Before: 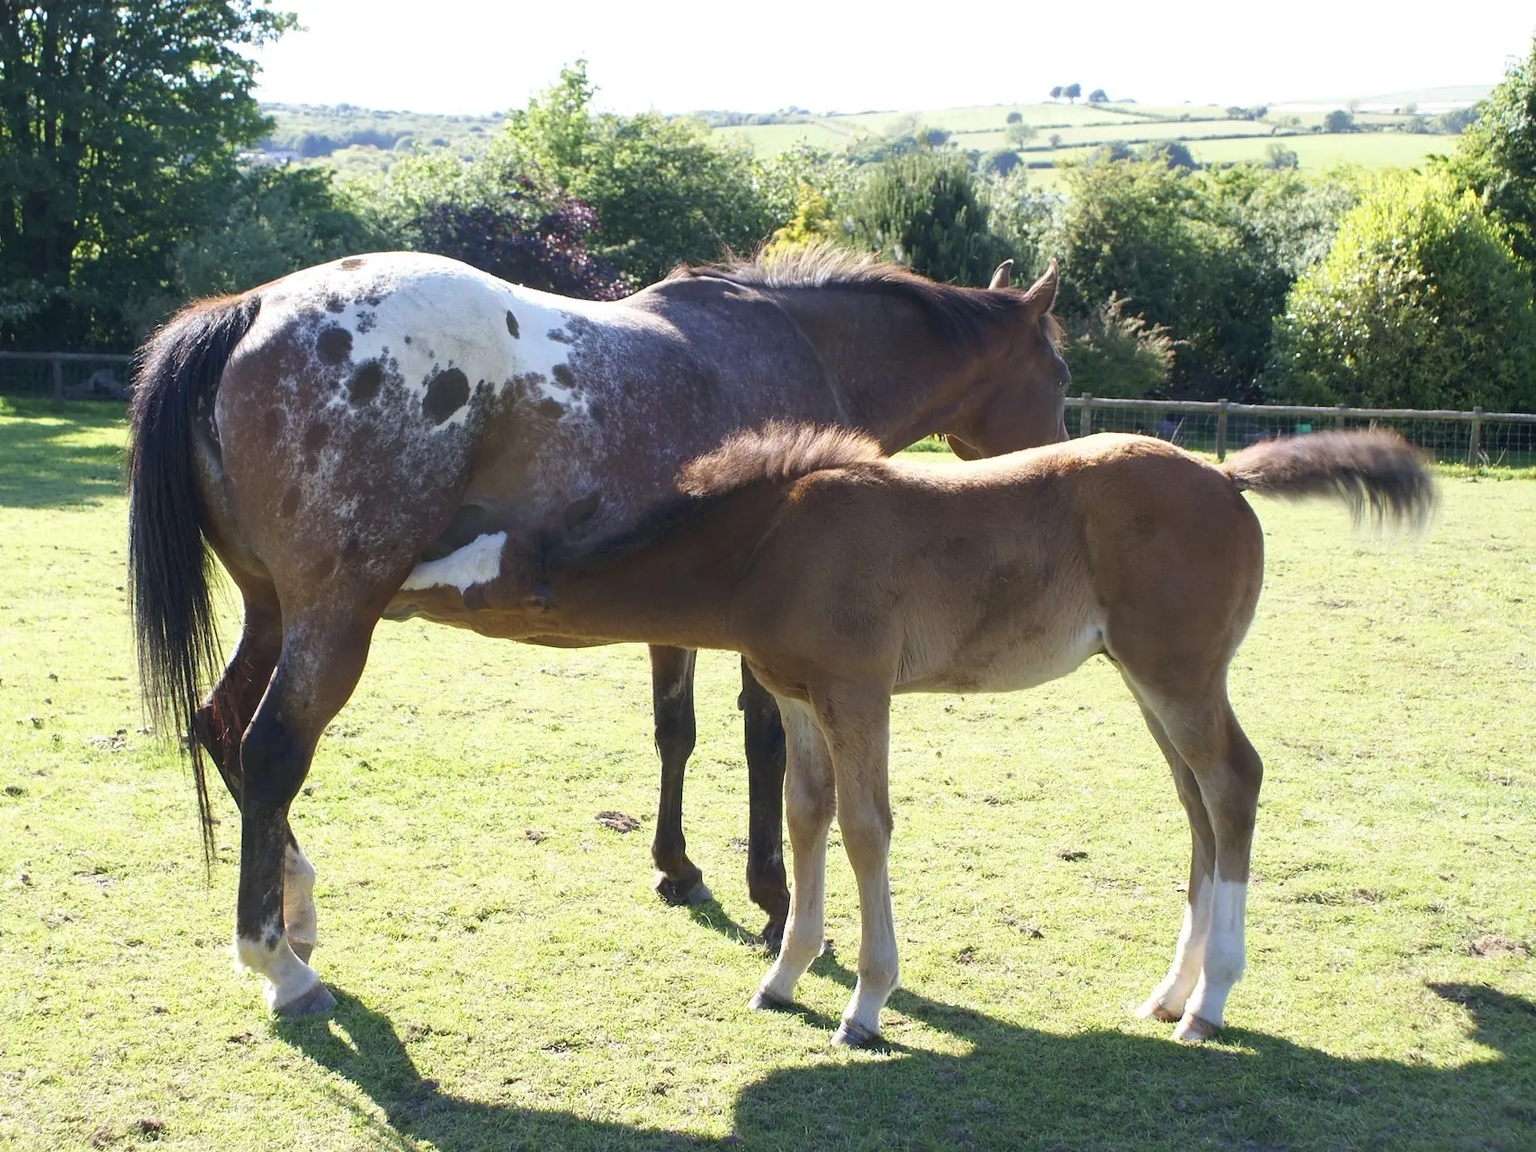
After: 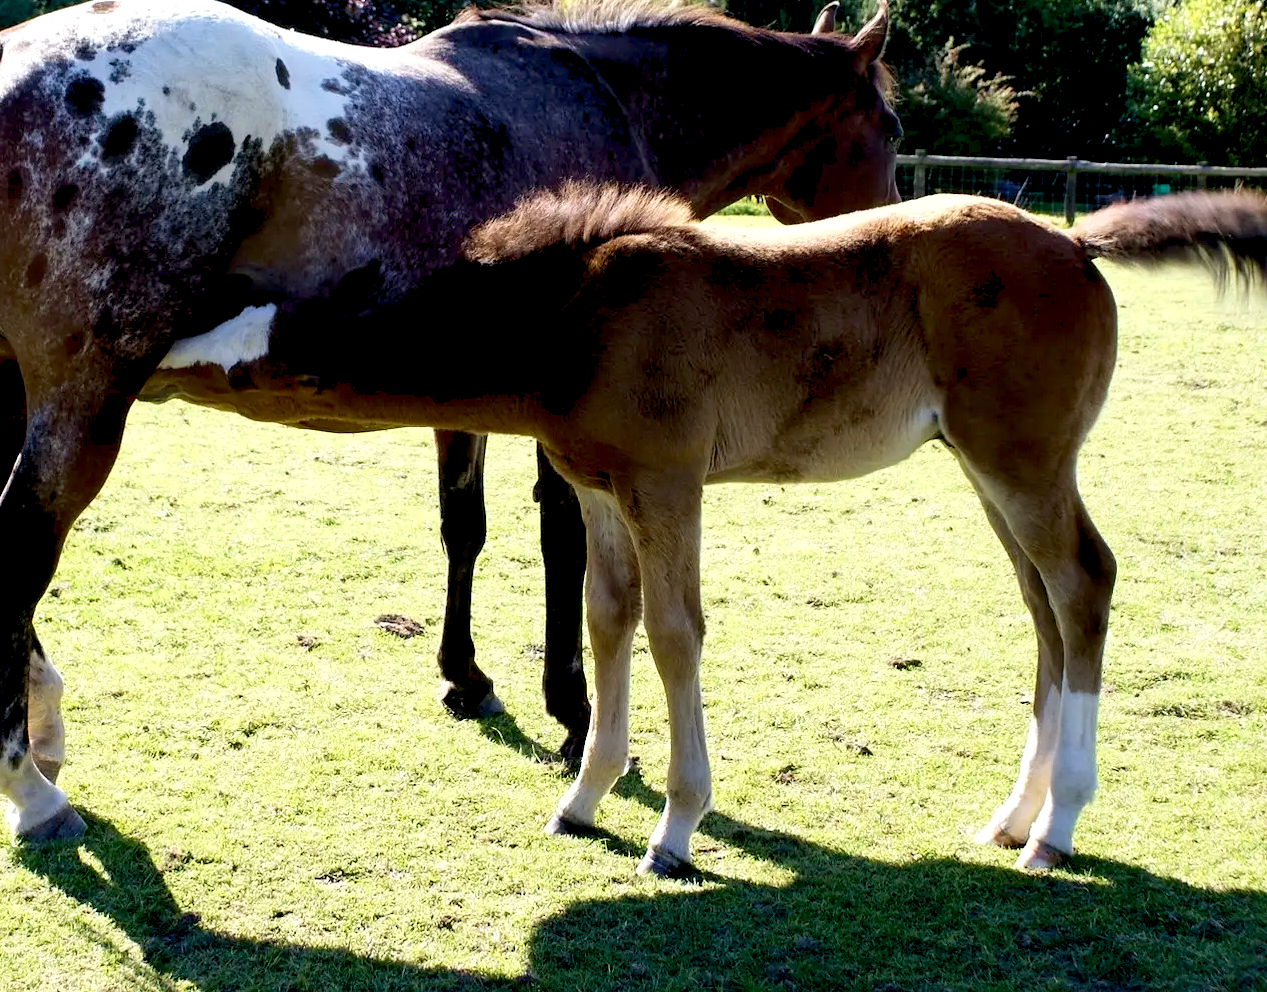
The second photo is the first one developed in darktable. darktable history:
exposure: black level correction 0.046, exposure -0.235 EV, compensate highlight preservation false
crop: left 16.831%, top 22.475%, right 8.934%
tone equalizer: -8 EV -0.439 EV, -7 EV -0.355 EV, -6 EV -0.37 EV, -5 EV -0.192 EV, -3 EV 0.253 EV, -2 EV 0.327 EV, -1 EV 0.4 EV, +0 EV 0.406 EV, edges refinement/feathering 500, mask exposure compensation -1.57 EV, preserve details no
levels: black 8.51%
velvia: on, module defaults
